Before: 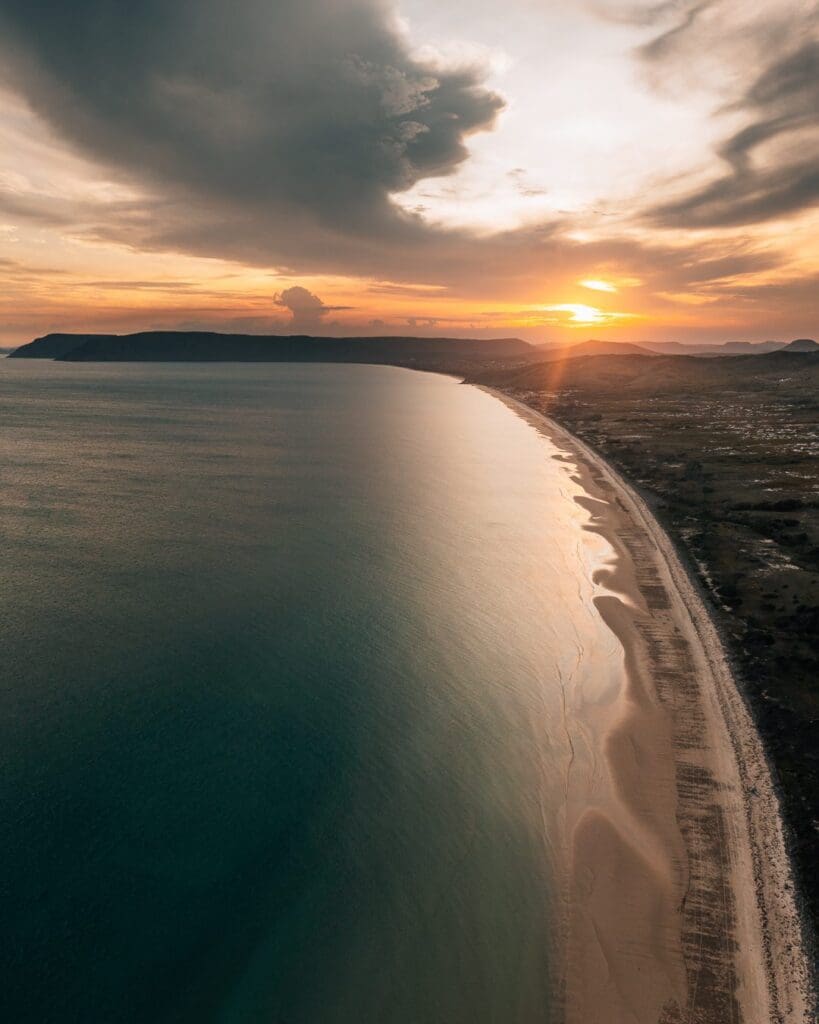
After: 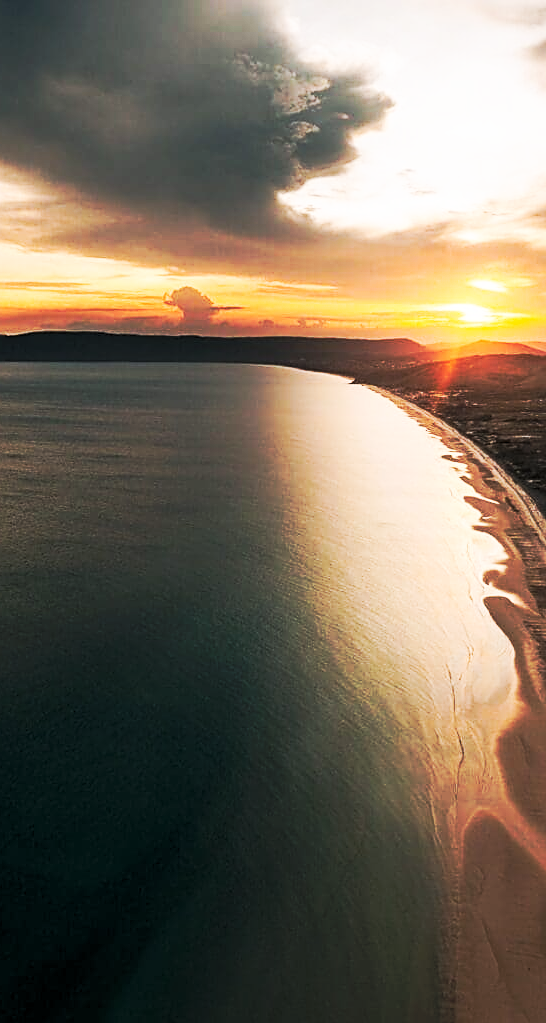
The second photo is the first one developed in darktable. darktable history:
levels: mode automatic, black 0.023%, white 99.97%, levels [0.062, 0.494, 0.925]
tone curve: curves: ch0 [(0, 0) (0.003, 0.003) (0.011, 0.008) (0.025, 0.018) (0.044, 0.04) (0.069, 0.062) (0.1, 0.09) (0.136, 0.121) (0.177, 0.158) (0.224, 0.197) (0.277, 0.255) (0.335, 0.314) (0.399, 0.391) (0.468, 0.496) (0.543, 0.683) (0.623, 0.801) (0.709, 0.883) (0.801, 0.94) (0.898, 0.984) (1, 1)], preserve colors none
sharpen: amount 0.55
crop and rotate: left 13.537%, right 19.796%
